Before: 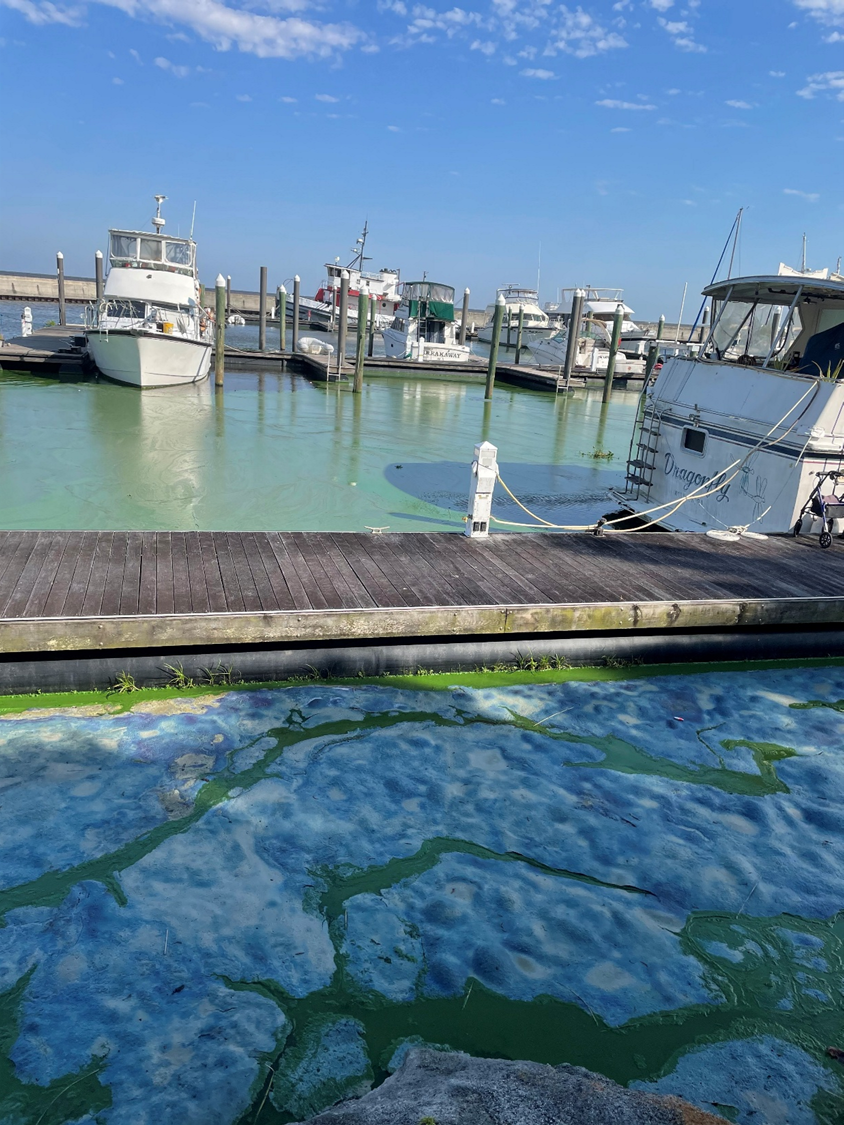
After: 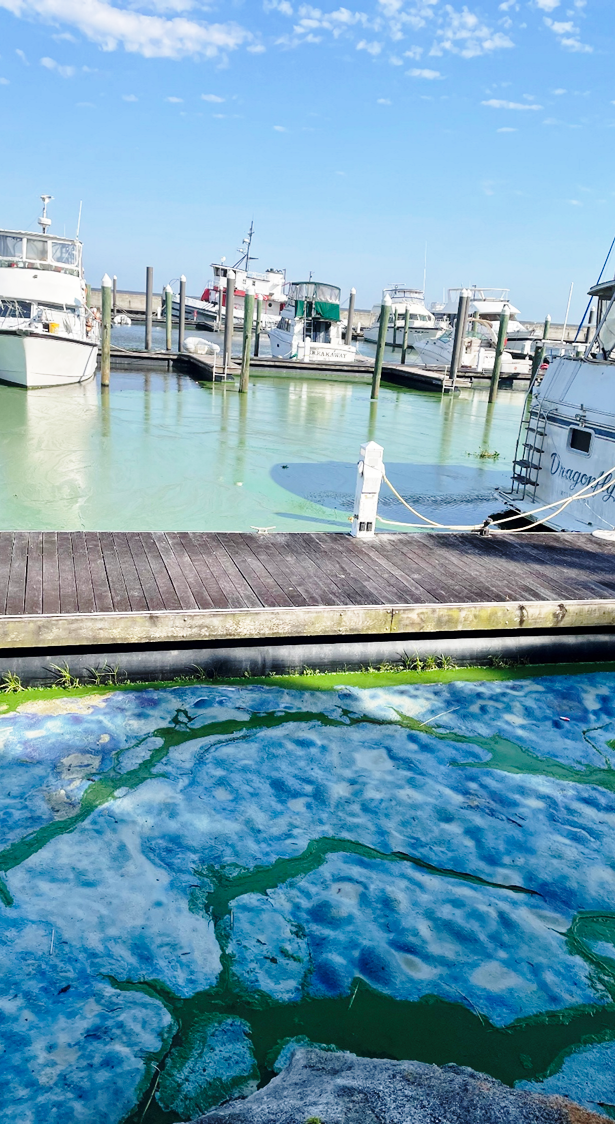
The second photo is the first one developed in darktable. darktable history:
crop: left 13.605%, right 13.479%
base curve: curves: ch0 [(0, 0) (0.028, 0.03) (0.121, 0.232) (0.46, 0.748) (0.859, 0.968) (1, 1)], preserve colors none
